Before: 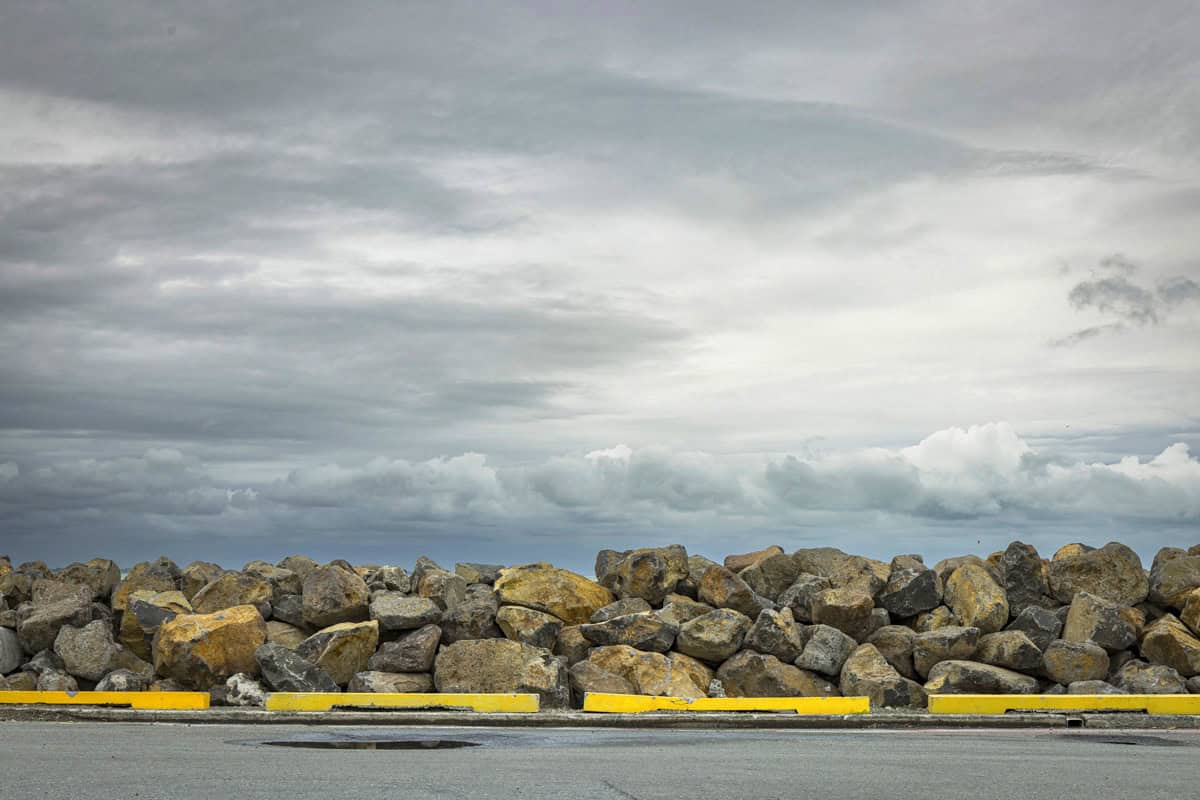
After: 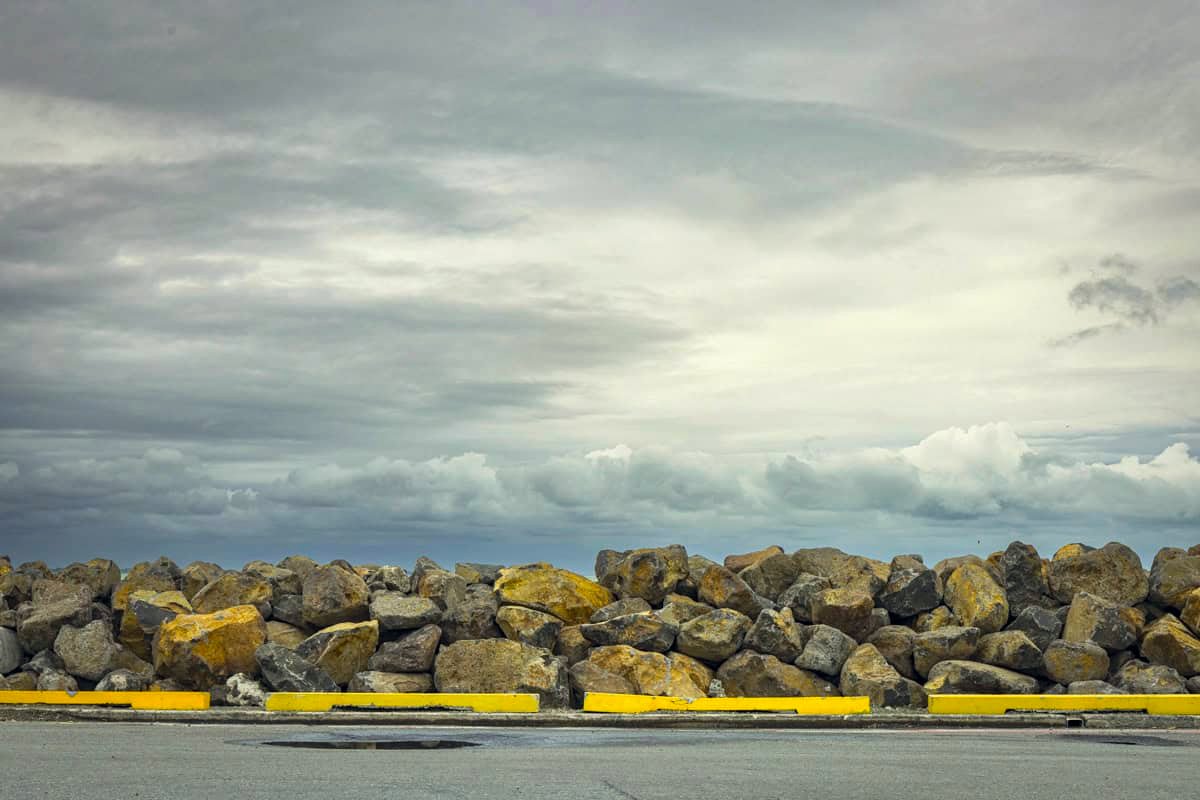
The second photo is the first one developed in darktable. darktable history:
color balance rgb: power › luminance -3.569%, power › hue 141.12°, highlights gain › luminance 5.704%, highlights gain › chroma 2.532%, highlights gain › hue 93.16°, global offset › chroma 0.056%, global offset › hue 254.01°, perceptual saturation grading › global saturation 30.443%
